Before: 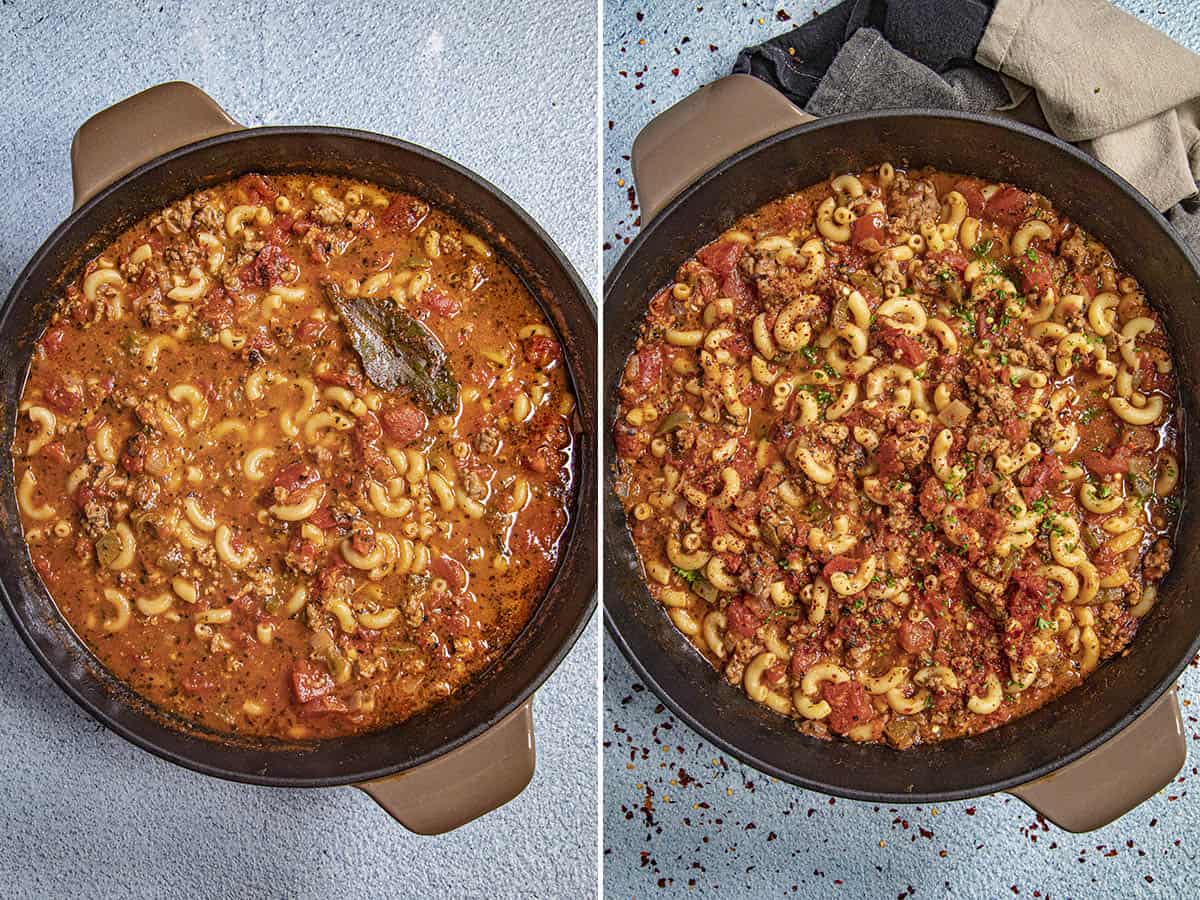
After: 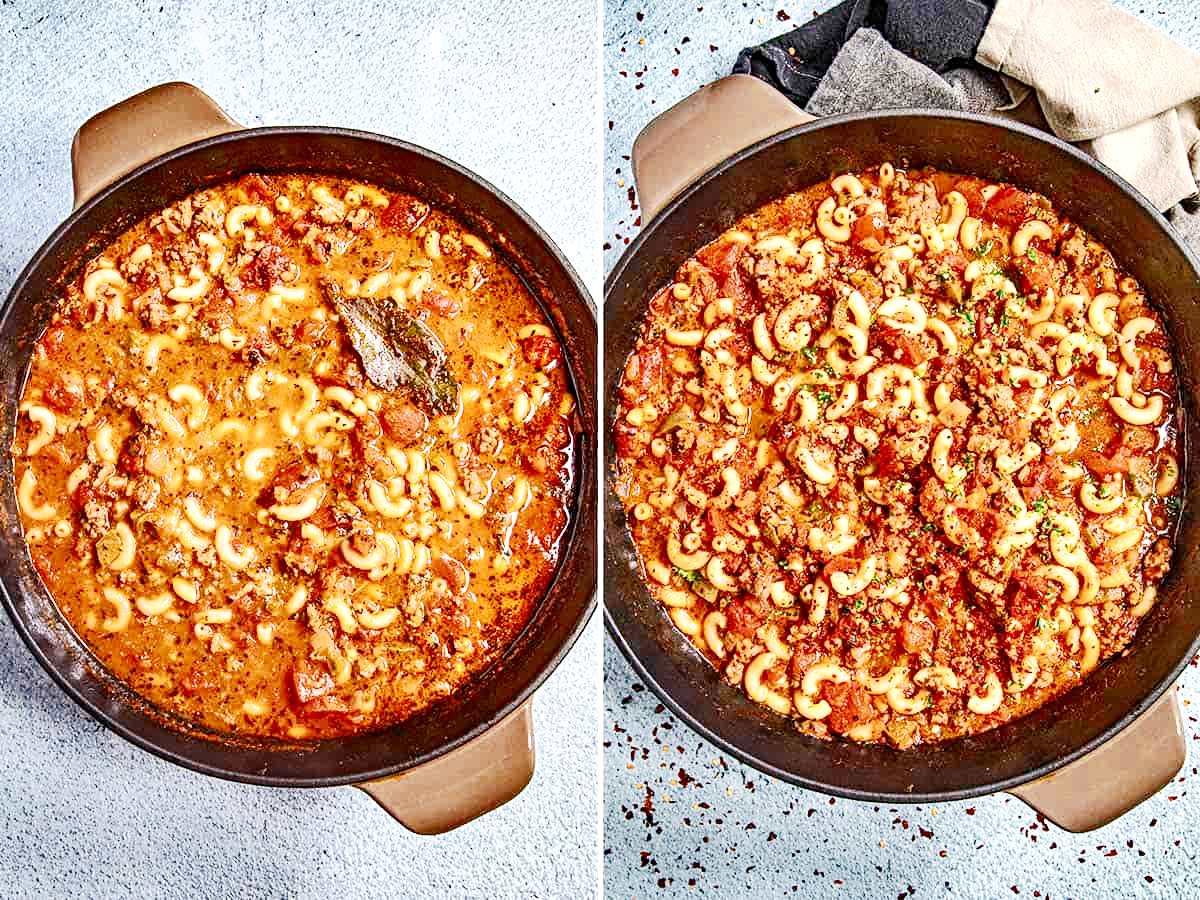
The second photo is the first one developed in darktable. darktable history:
exposure: exposure 1.136 EV, compensate highlight preservation false
tone curve: curves: ch0 [(0, 0) (0.082, 0.02) (0.129, 0.078) (0.275, 0.301) (0.67, 0.809) (1, 1)], preserve colors none
shadows and highlights: shadows 43.63, white point adjustment -1.46, soften with gaussian
color zones: curves: ch0 [(0, 0.5) (0.125, 0.4) (0.25, 0.5) (0.375, 0.4) (0.5, 0.4) (0.625, 0.35) (0.75, 0.35) (0.875, 0.5)]; ch1 [(0, 0.35) (0.125, 0.45) (0.25, 0.35) (0.375, 0.35) (0.5, 0.35) (0.625, 0.35) (0.75, 0.45) (0.875, 0.35)]; ch2 [(0, 0.6) (0.125, 0.5) (0.25, 0.5) (0.375, 0.6) (0.5, 0.6) (0.625, 0.5) (0.75, 0.5) (0.875, 0.5)]
contrast brightness saturation: contrast 0.102, brightness 0.027, saturation 0.088
